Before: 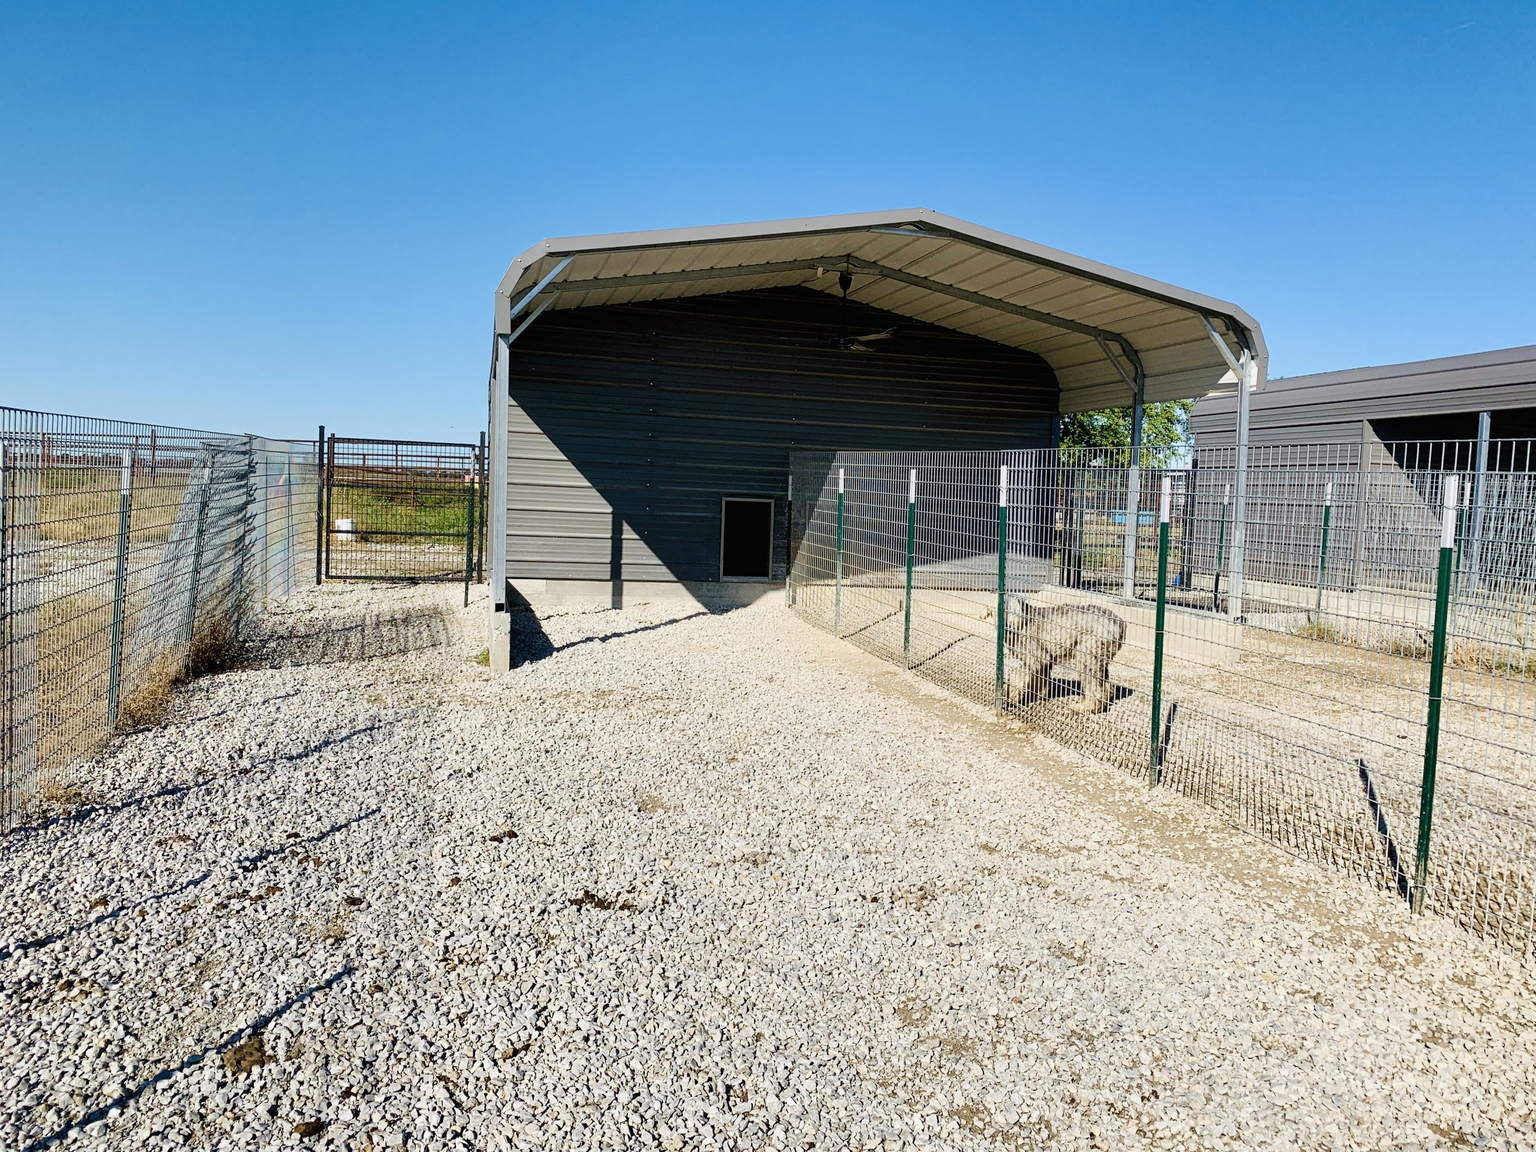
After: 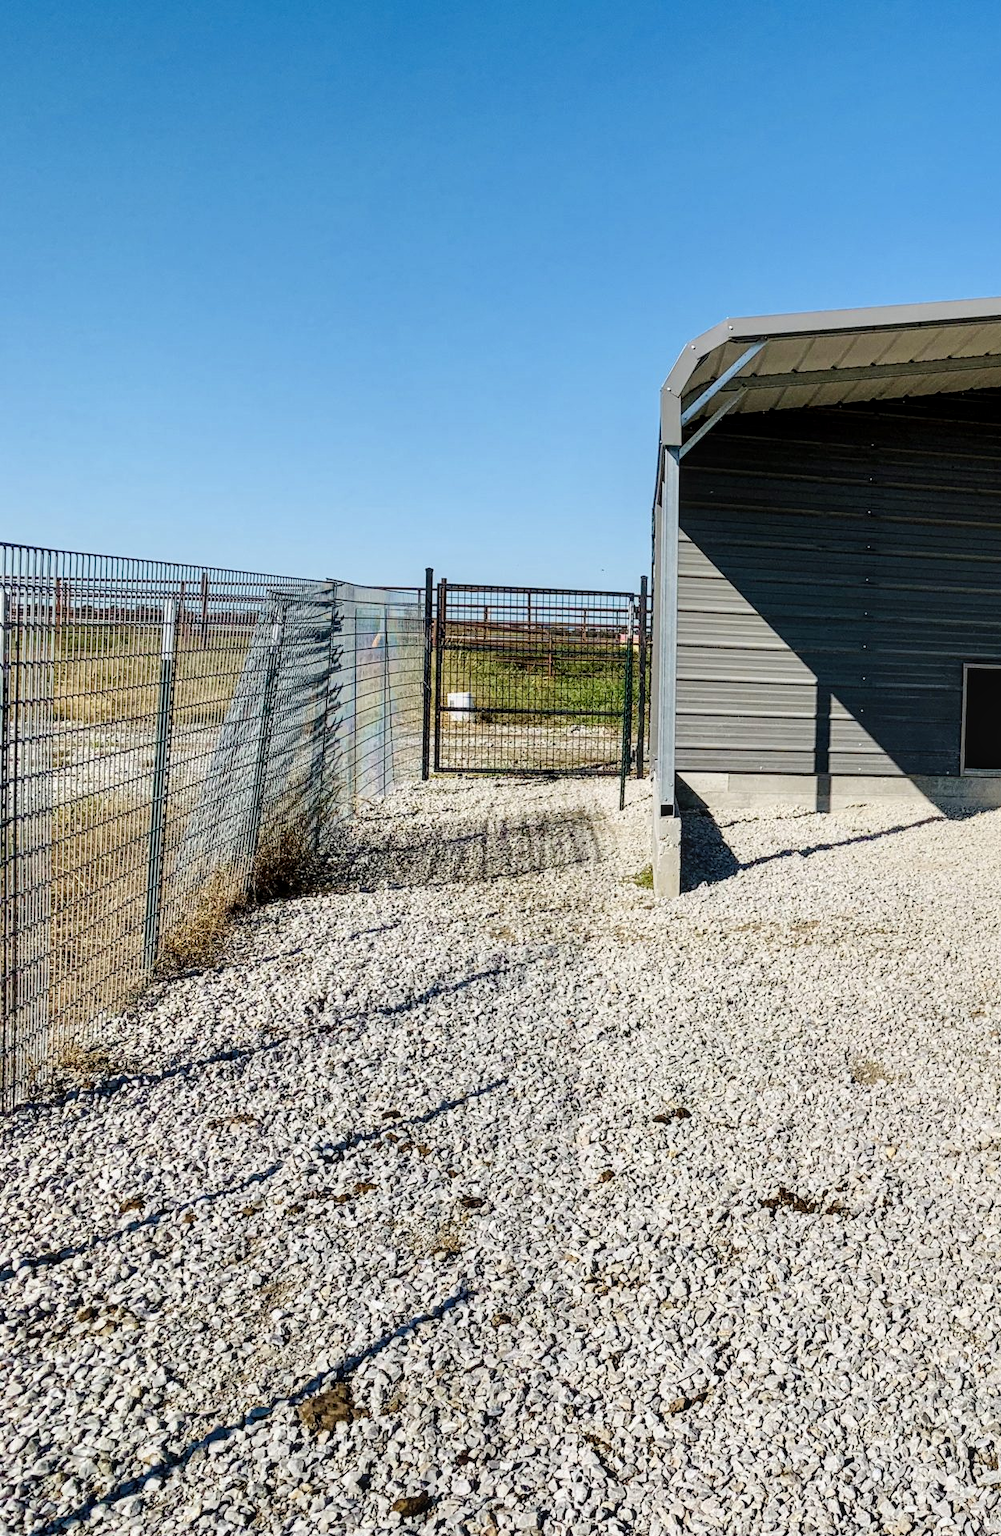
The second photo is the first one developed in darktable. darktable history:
crop and rotate: left 0.022%, top 0%, right 51.094%
local contrast: detail 130%
